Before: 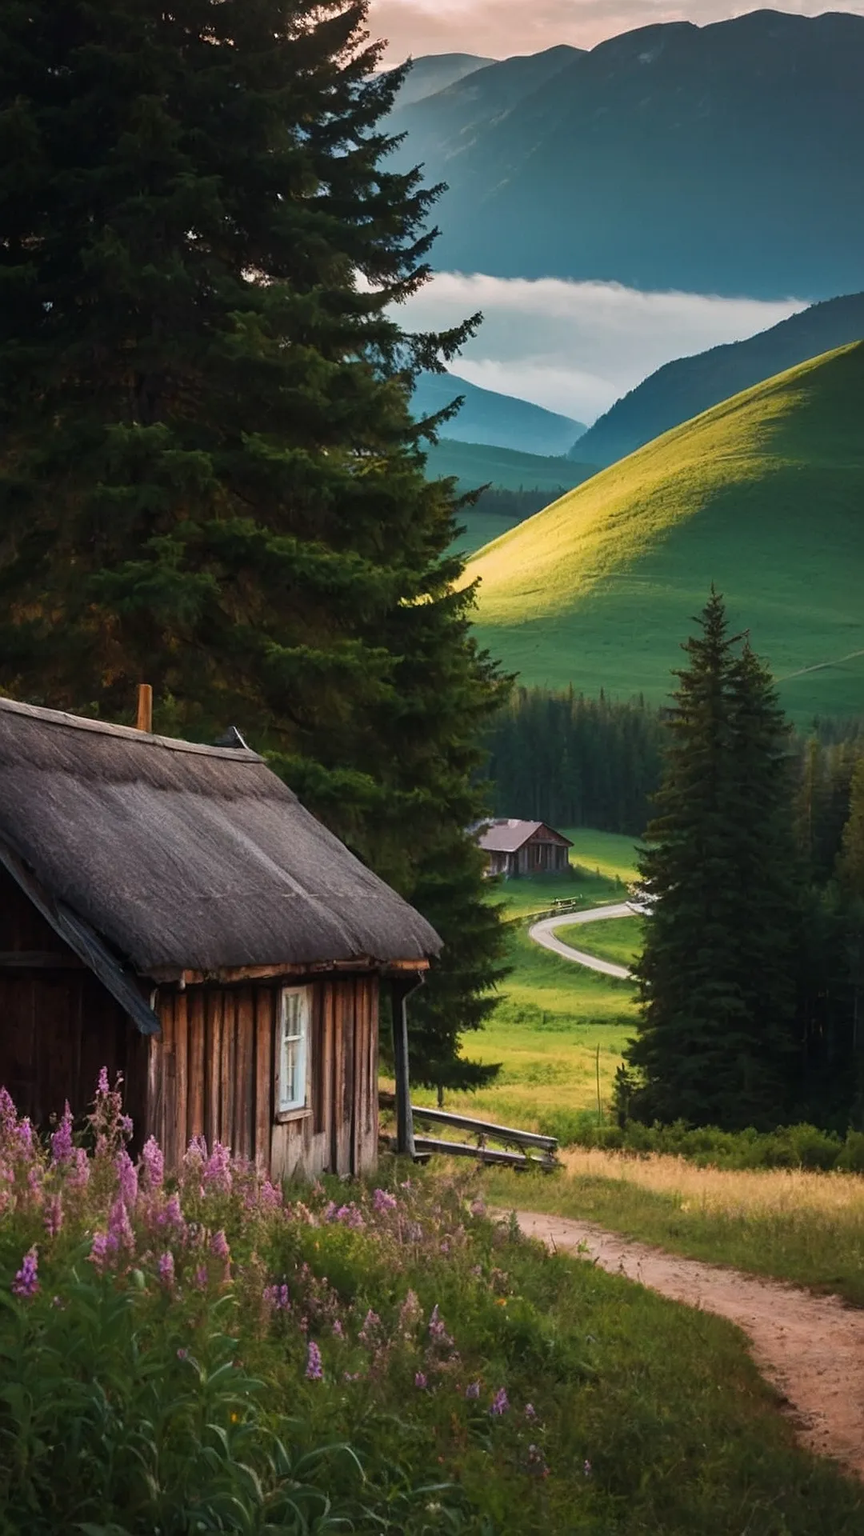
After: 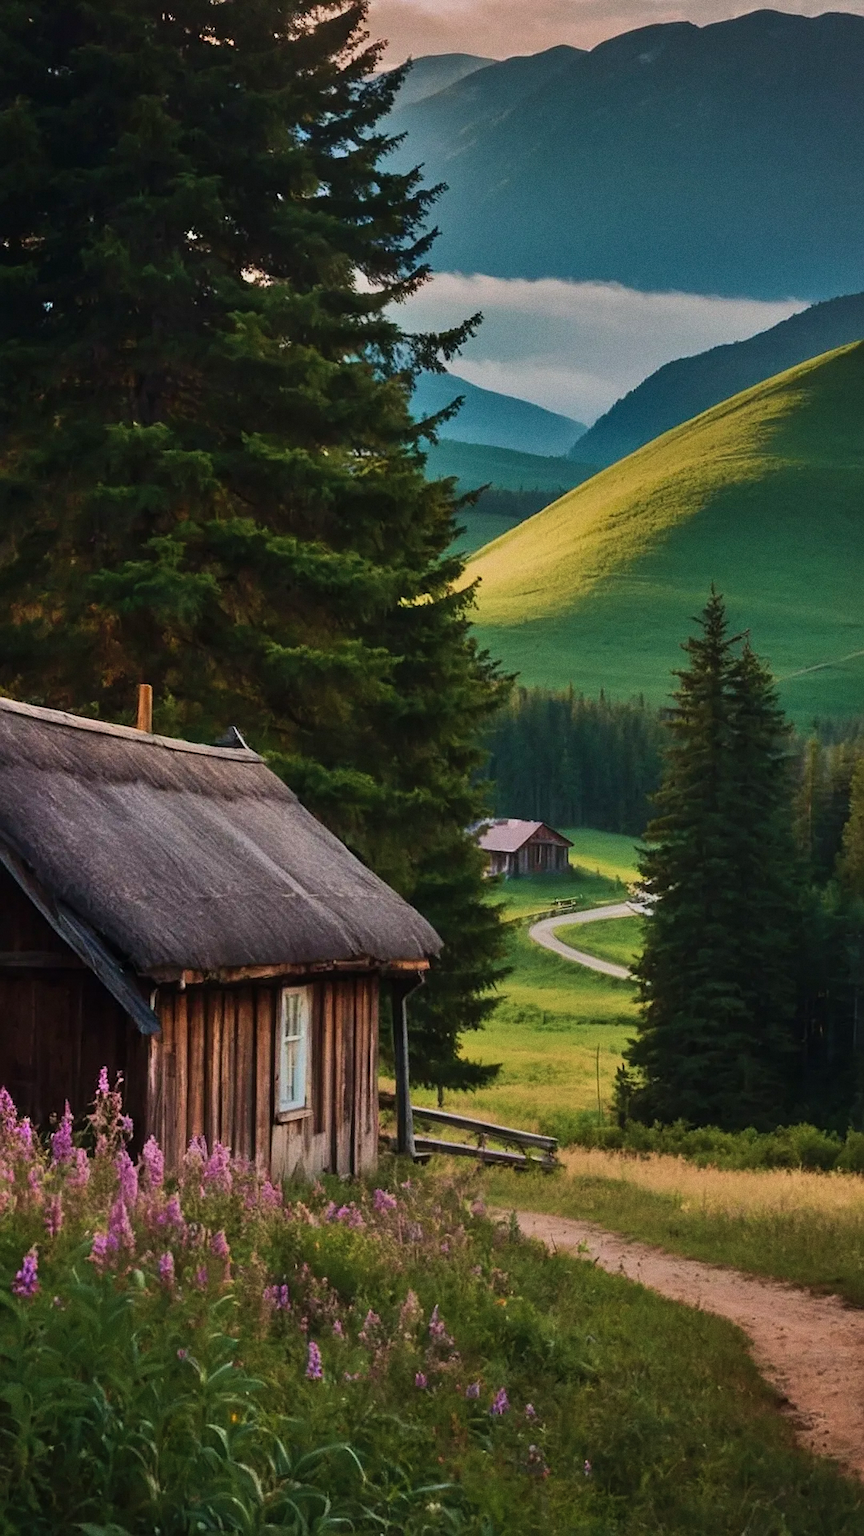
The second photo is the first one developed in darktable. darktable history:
exposure: exposure -0.582 EV, compensate highlight preservation false
rotate and perspective: automatic cropping off
grain: coarseness 0.47 ISO
shadows and highlights: highlights color adjustment 0%, soften with gaussian
velvia: on, module defaults
